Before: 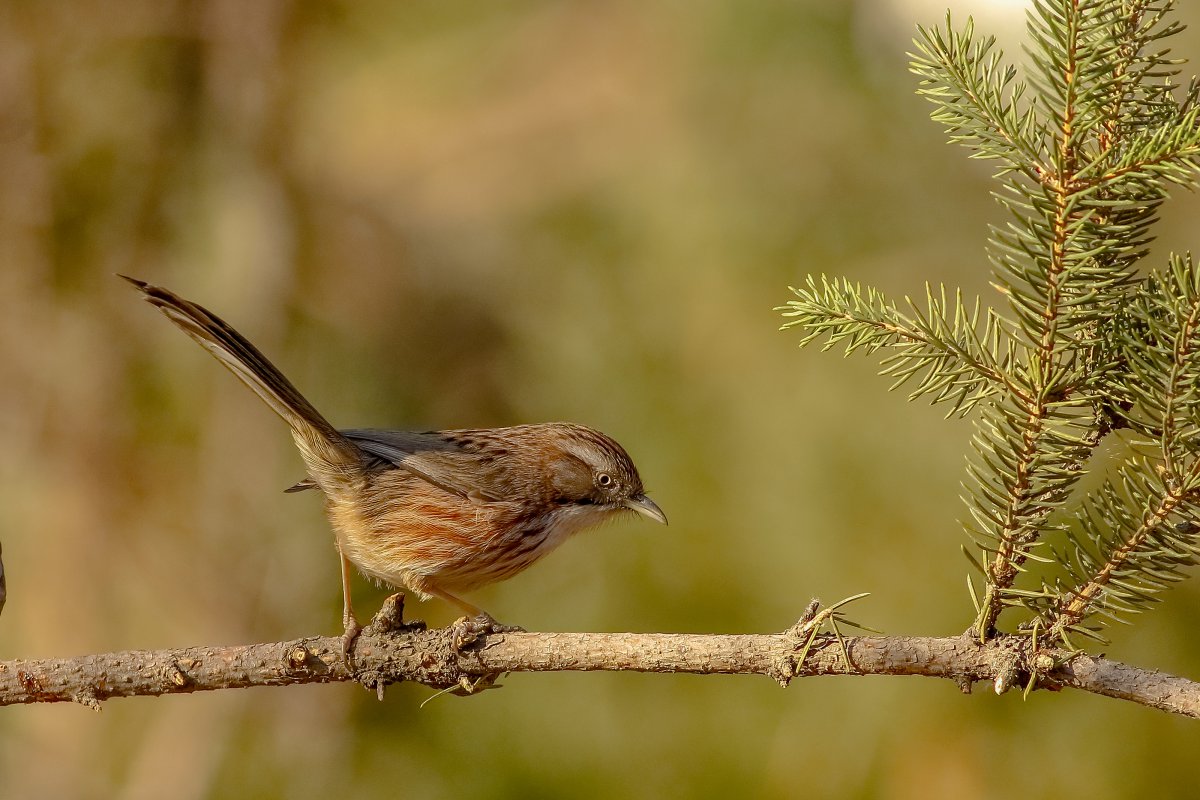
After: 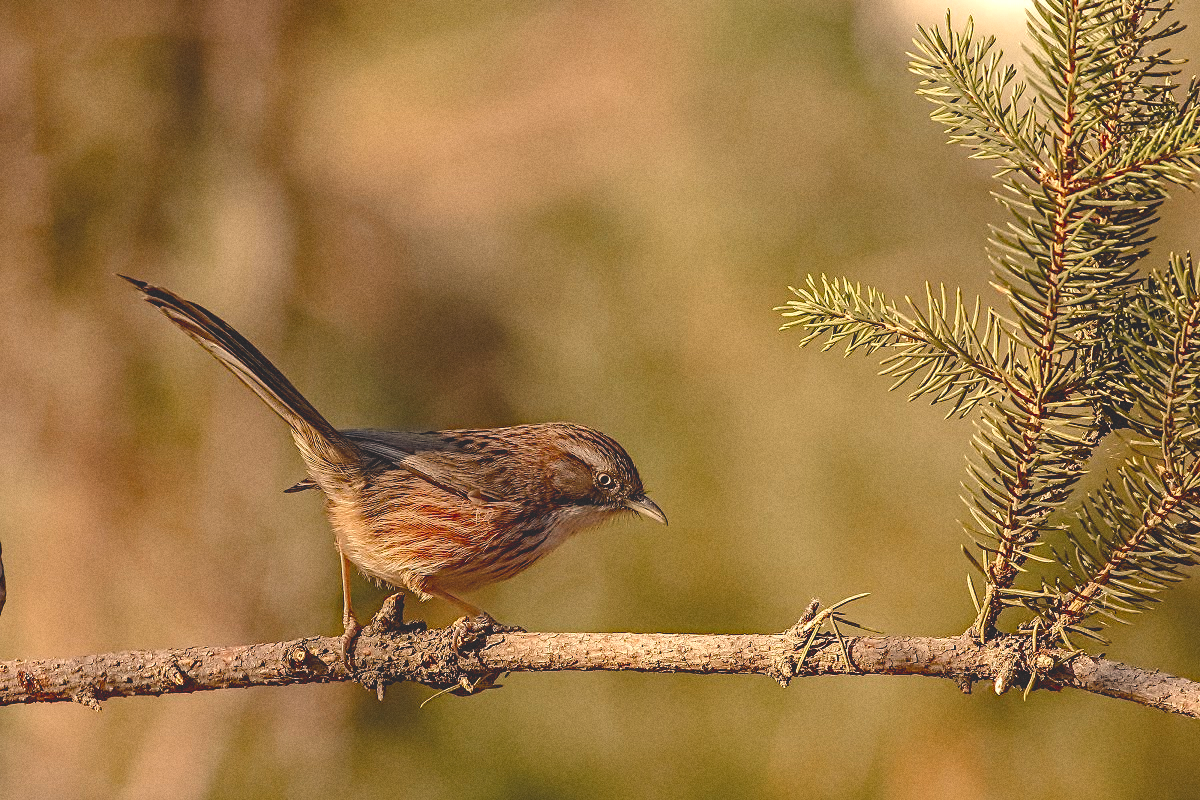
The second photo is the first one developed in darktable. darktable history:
contrast equalizer "negative clarity": octaves 7, y [[0.6 ×6], [0.55 ×6], [0 ×6], [0 ×6], [0 ×6]], mix -0.2
diffuse or sharpen "_builtin_sharpen demosaicing | AA filter": edge sensitivity 1, 1st order anisotropy 100%, 2nd order anisotropy 100%, 3rd order anisotropy 100%, 4th order anisotropy 100%, 1st order speed -25%, 2nd order speed -25%, 3rd order speed -25%, 4th order speed -25%
diffuse or sharpen "bloom 10%": radius span 32, 1st order speed 50%, 2nd order speed 50%, 3rd order speed 50%, 4th order speed 50% | blend: blend mode normal, opacity 10%; mask: uniform (no mask)
grain "film": coarseness 0.09 ISO
rgb primaries "creative|film": red hue 0.019, red purity 0.907, green hue 0.07, green purity 0.883, blue hue -0.093, blue purity 0.96
tone equalizer "_builtin_contrast tone curve | soft": -8 EV -0.417 EV, -7 EV -0.389 EV, -6 EV -0.333 EV, -5 EV -0.222 EV, -3 EV 0.222 EV, -2 EV 0.333 EV, -1 EV 0.389 EV, +0 EV 0.417 EV, edges refinement/feathering 500, mask exposure compensation -1.57 EV, preserve details no
color balance rgb "creative|film": shadows lift › chroma 2%, shadows lift › hue 247.2°, power › chroma 0.3%, power › hue 25.2°, highlights gain › chroma 3%, highlights gain › hue 60°, global offset › luminance 2%, perceptual saturation grading › global saturation 20%, perceptual saturation grading › highlights -20%, perceptual saturation grading › shadows 30%
